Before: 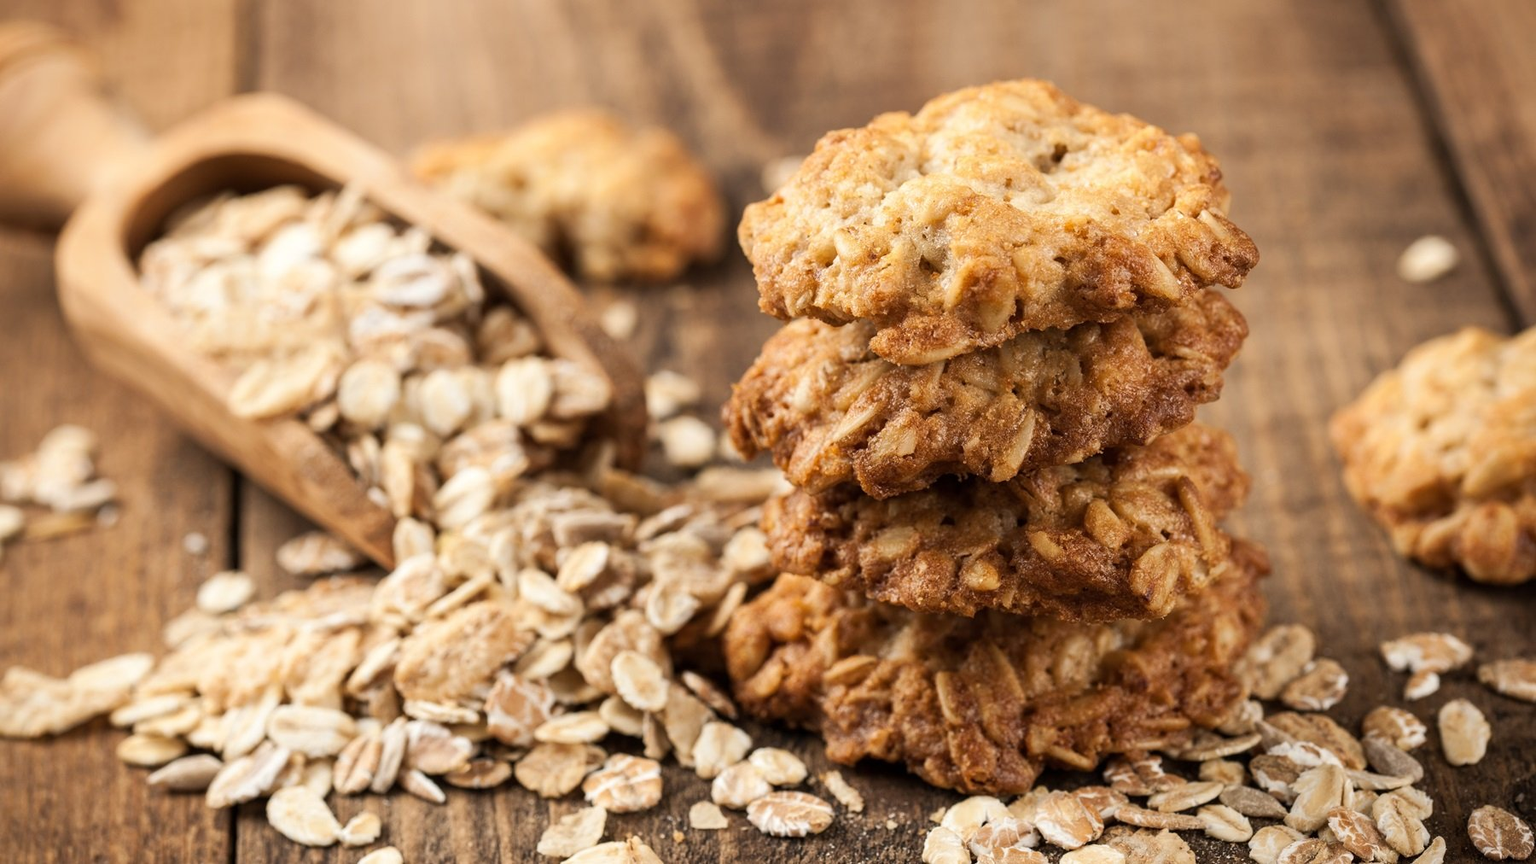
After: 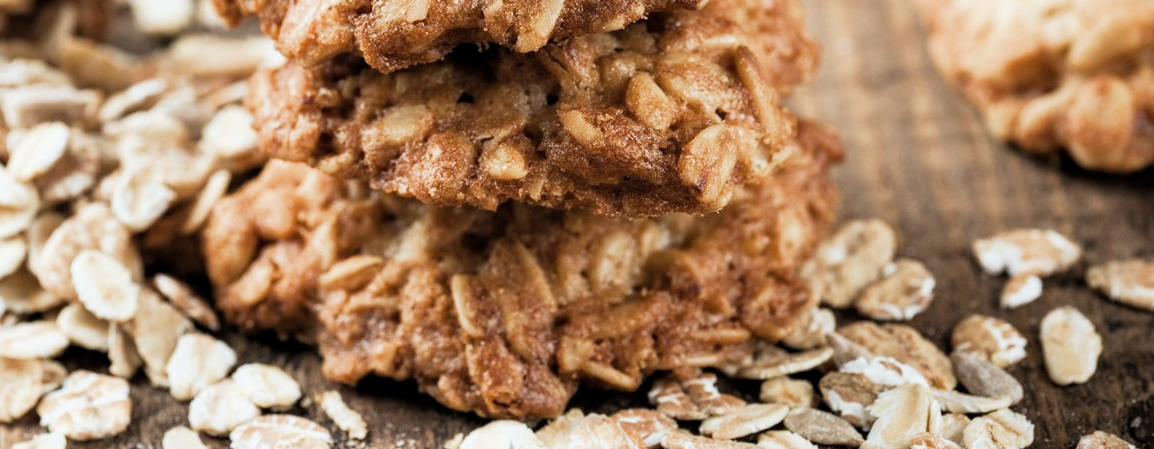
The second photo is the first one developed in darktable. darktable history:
shadows and highlights: shadows 25.1, highlights -26.54
filmic rgb: middle gray luminance 9.46%, black relative exposure -10.65 EV, white relative exposure 3.45 EV, threshold 6 EV, target black luminance 0%, hardness 6, latitude 59.48%, contrast 1.088, highlights saturation mix 4.68%, shadows ↔ highlights balance 28.61%, add noise in highlights 0.001, color science v3 (2019), use custom middle-gray values true, contrast in highlights soft, enable highlight reconstruction true
tone equalizer: edges refinement/feathering 500, mask exposure compensation -1.57 EV, preserve details no
crop and rotate: left 35.86%, top 50.665%, bottom 4.891%
exposure: exposure -0.18 EV, compensate highlight preservation false
color calibration: illuminant F (fluorescent), F source F9 (Cool White Deluxe 4150 K) – high CRI, x 0.374, y 0.373, temperature 4160.81 K
